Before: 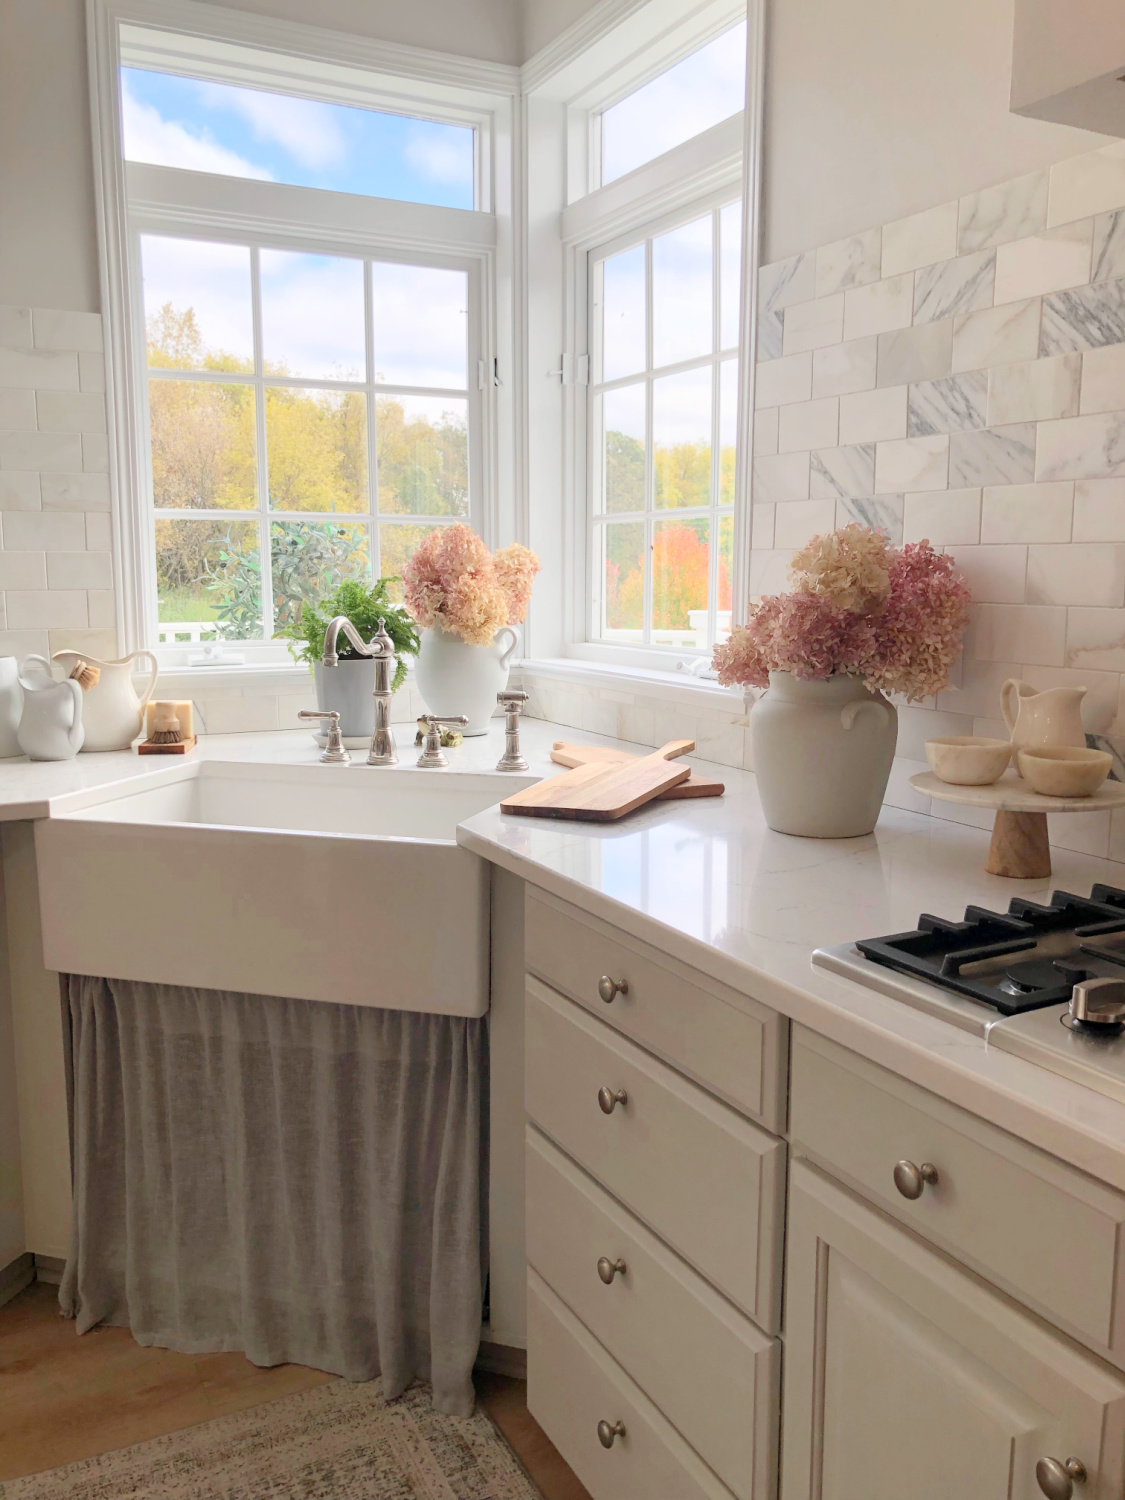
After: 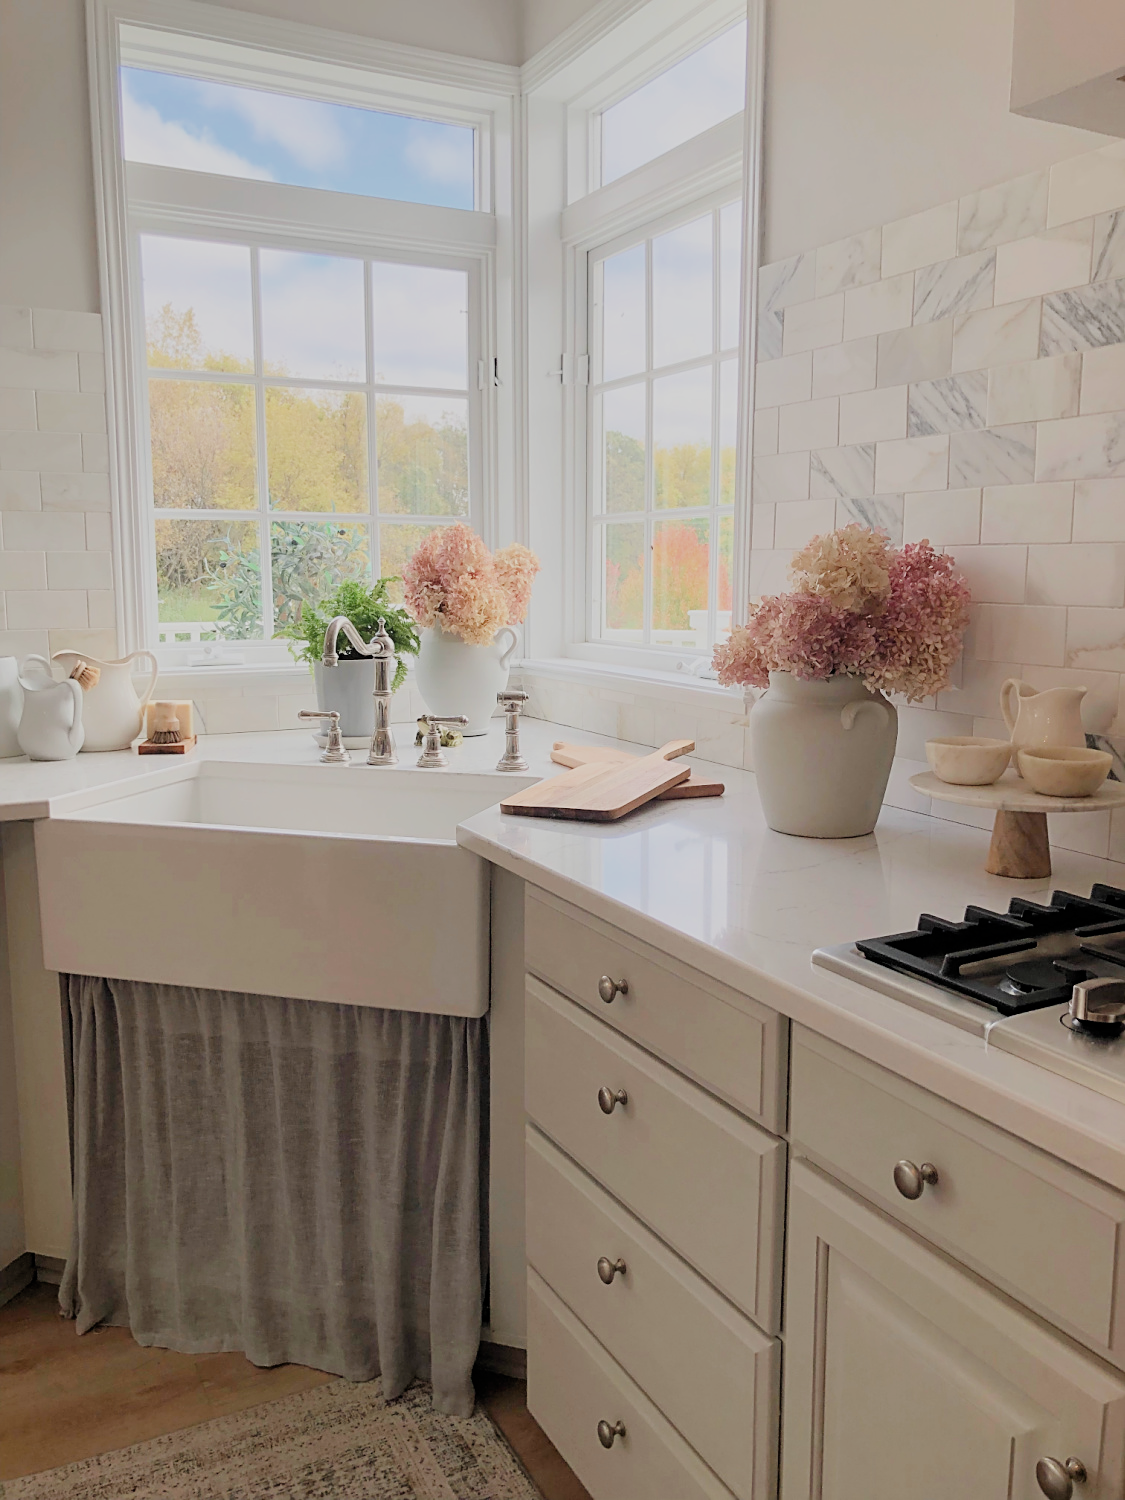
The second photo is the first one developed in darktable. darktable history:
sharpen: amount 0.494
filmic rgb: black relative exposure -7.65 EV, white relative exposure 4.56 EV, threshold 2.97 EV, hardness 3.61, add noise in highlights 0.002, color science v3 (2019), use custom middle-gray values true, contrast in highlights soft, enable highlight reconstruction true
